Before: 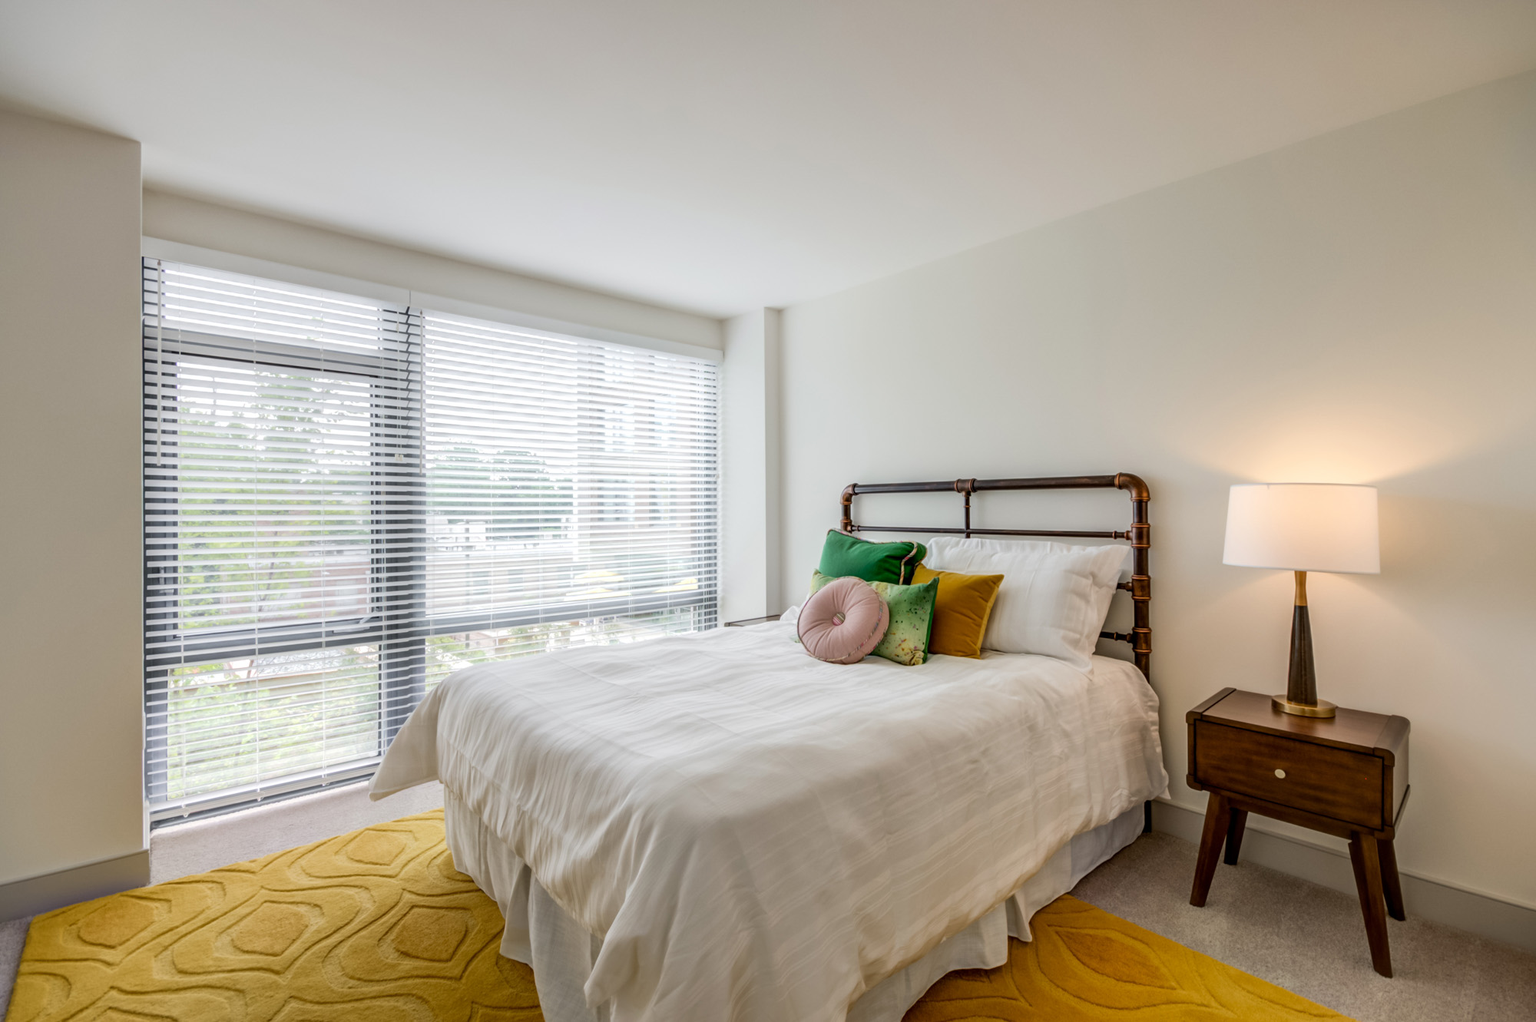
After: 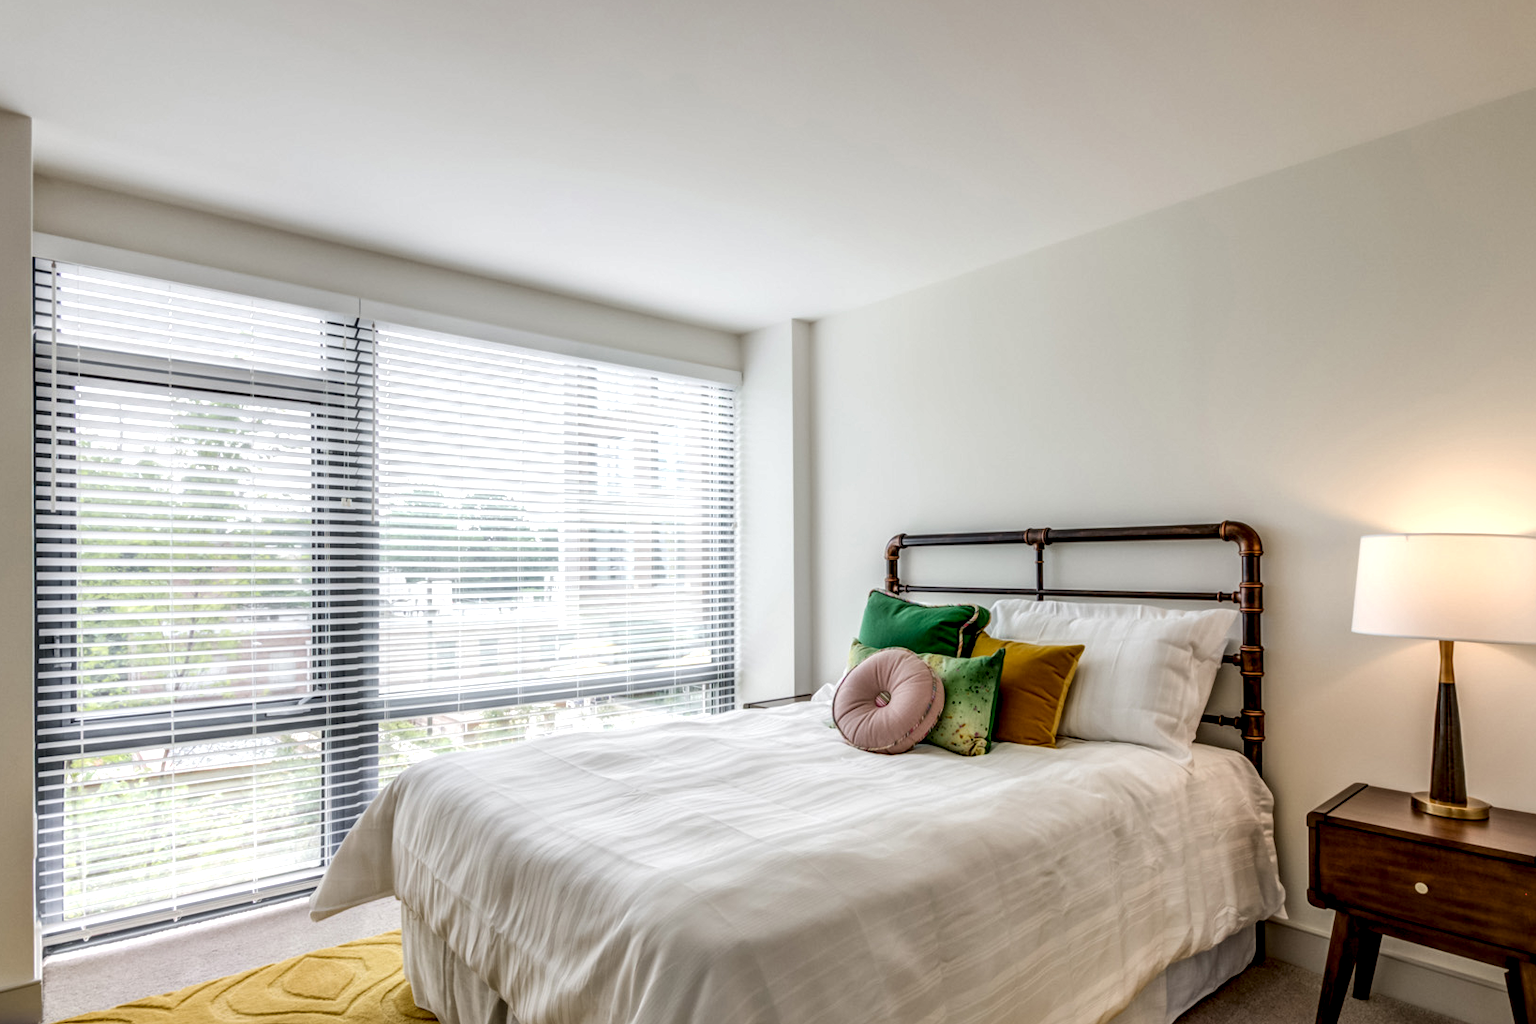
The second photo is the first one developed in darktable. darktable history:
crop and rotate: left 7.52%, top 4.637%, right 10.516%, bottom 13.193%
local contrast: detail 160%
tone equalizer: edges refinement/feathering 500, mask exposure compensation -1.57 EV, preserve details no
